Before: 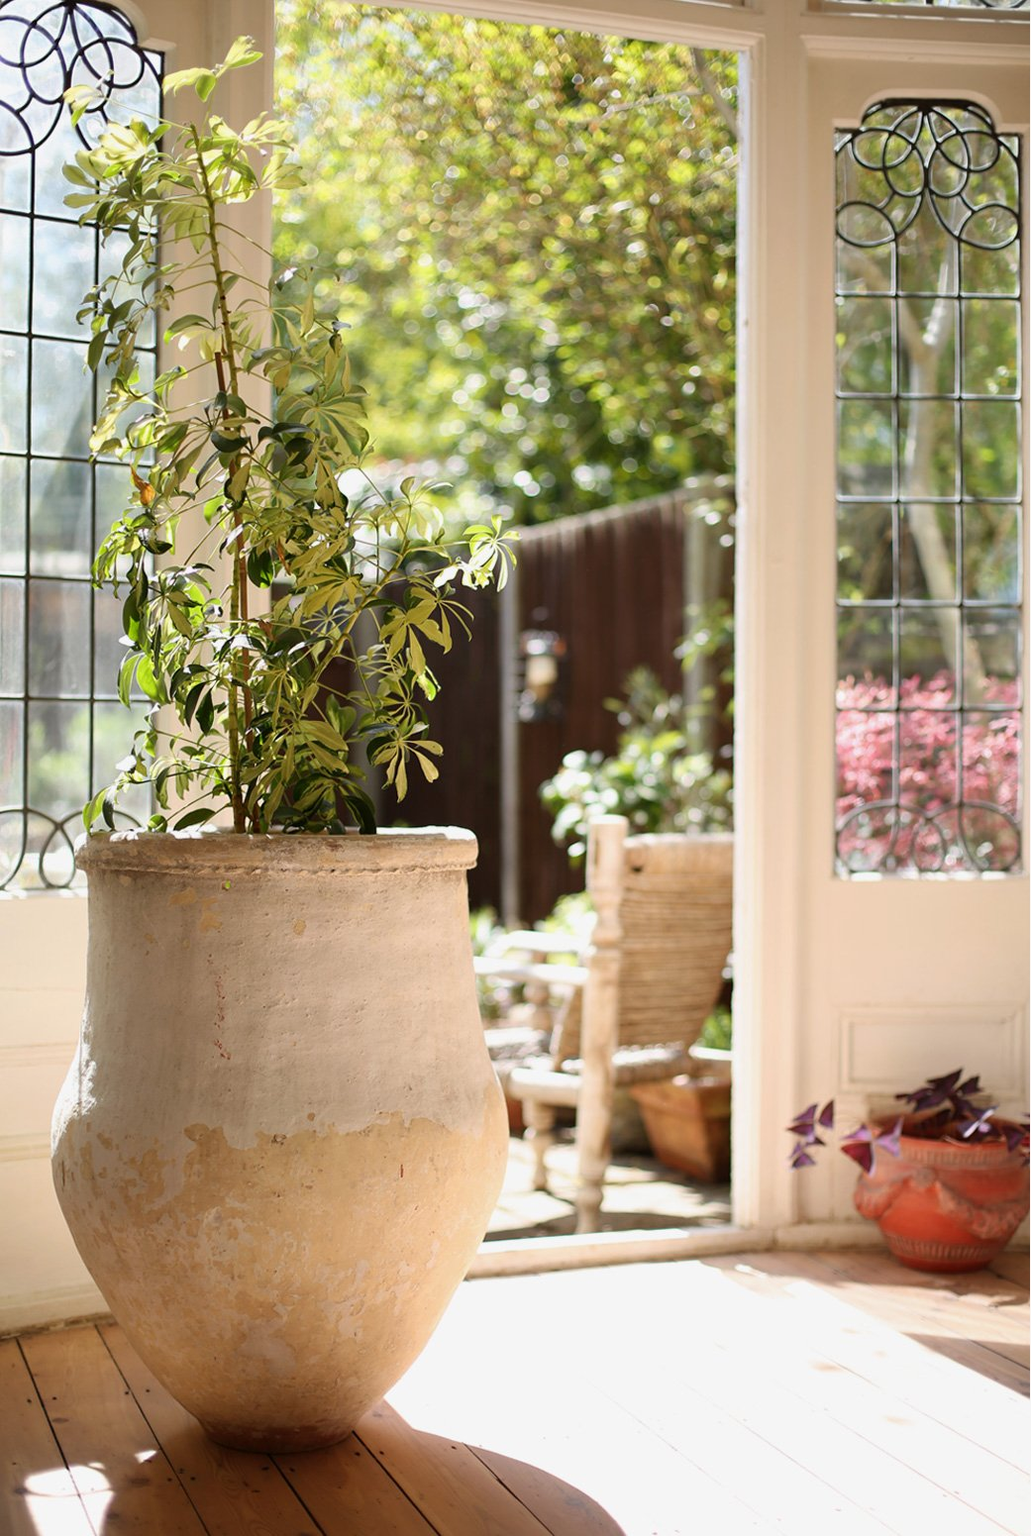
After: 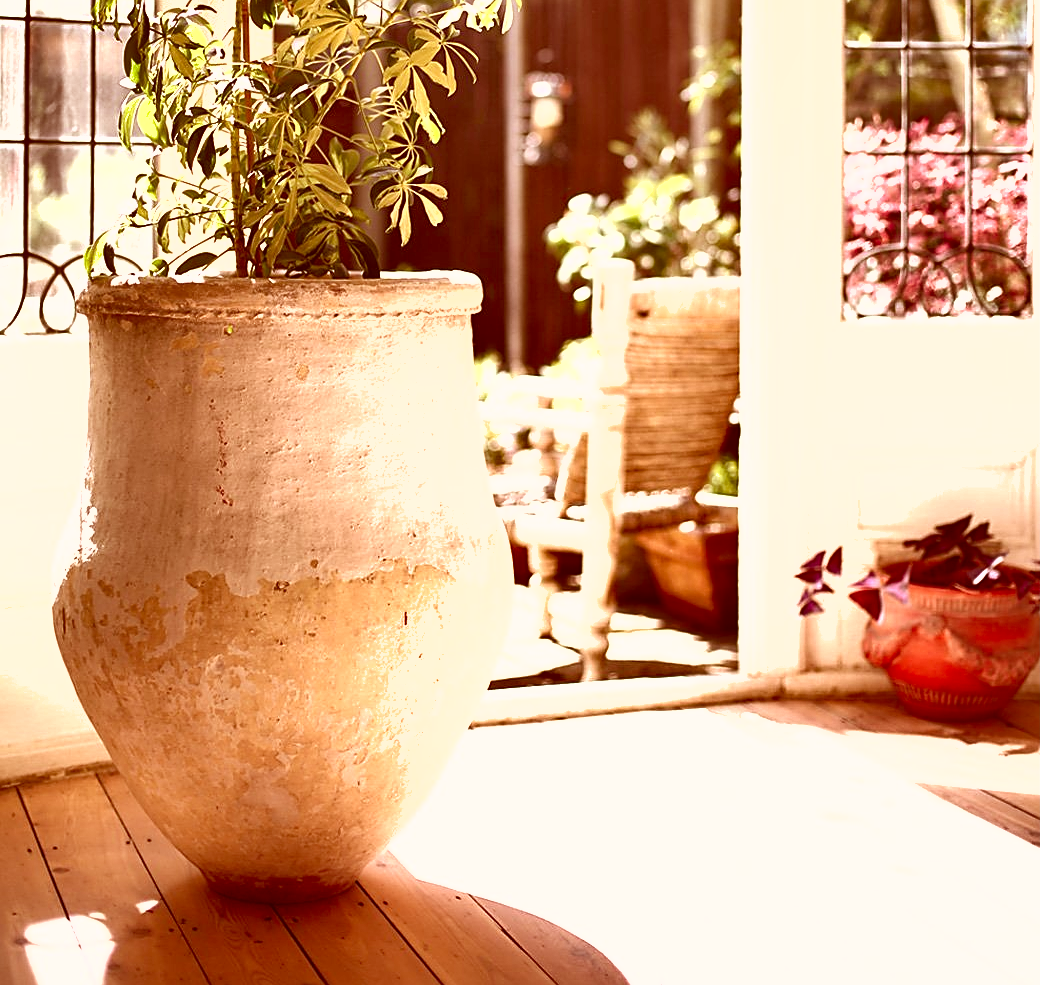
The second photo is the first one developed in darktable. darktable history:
exposure: black level correction 0, exposure 1 EV, compensate highlight preservation false
crop and rotate: top 36.448%
sharpen: on, module defaults
color correction: highlights a* 9.06, highlights b* 8.73, shadows a* 39.63, shadows b* 39.49, saturation 0.796
tone equalizer: on, module defaults
shadows and highlights: radius 108.08, shadows 23.97, highlights -57.63, low approximation 0.01, soften with gaussian
